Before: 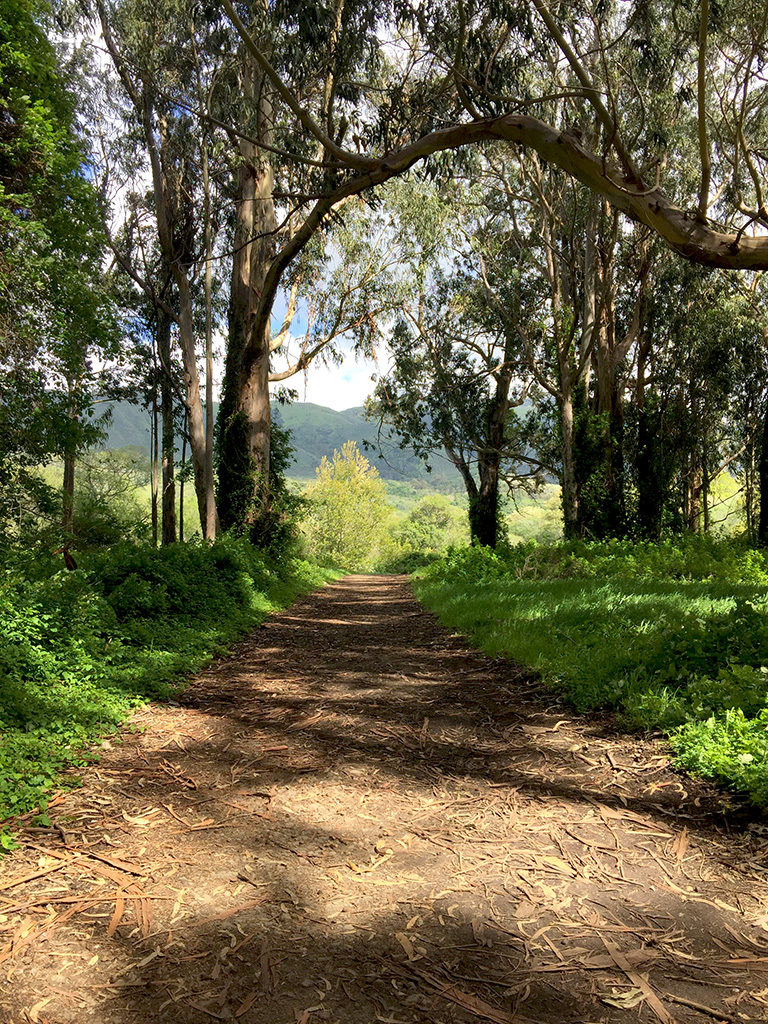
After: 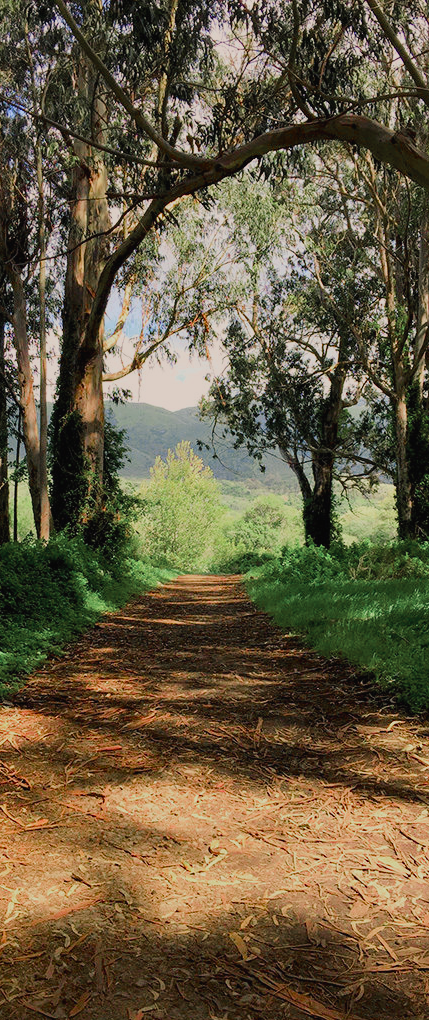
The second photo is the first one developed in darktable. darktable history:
crop: left 21.674%, right 22.086%
color balance rgb: shadows lift › chroma 2%, shadows lift › hue 247.2°, power › chroma 0.3%, power › hue 25.2°, highlights gain › chroma 3%, highlights gain › hue 60°, global offset › luminance 0.75%, perceptual saturation grading › global saturation 20%, perceptual saturation grading › highlights -20%, perceptual saturation grading › shadows 30%, global vibrance 20%
color zones: curves: ch0 [(0, 0.466) (0.128, 0.466) (0.25, 0.5) (0.375, 0.456) (0.5, 0.5) (0.625, 0.5) (0.737, 0.652) (0.875, 0.5)]; ch1 [(0, 0.603) (0.125, 0.618) (0.261, 0.348) (0.372, 0.353) (0.497, 0.363) (0.611, 0.45) (0.731, 0.427) (0.875, 0.518) (0.998, 0.652)]; ch2 [(0, 0.559) (0.125, 0.451) (0.253, 0.564) (0.37, 0.578) (0.5, 0.466) (0.625, 0.471) (0.731, 0.471) (0.88, 0.485)]
filmic rgb: black relative exposure -7.65 EV, white relative exposure 4.56 EV, hardness 3.61
